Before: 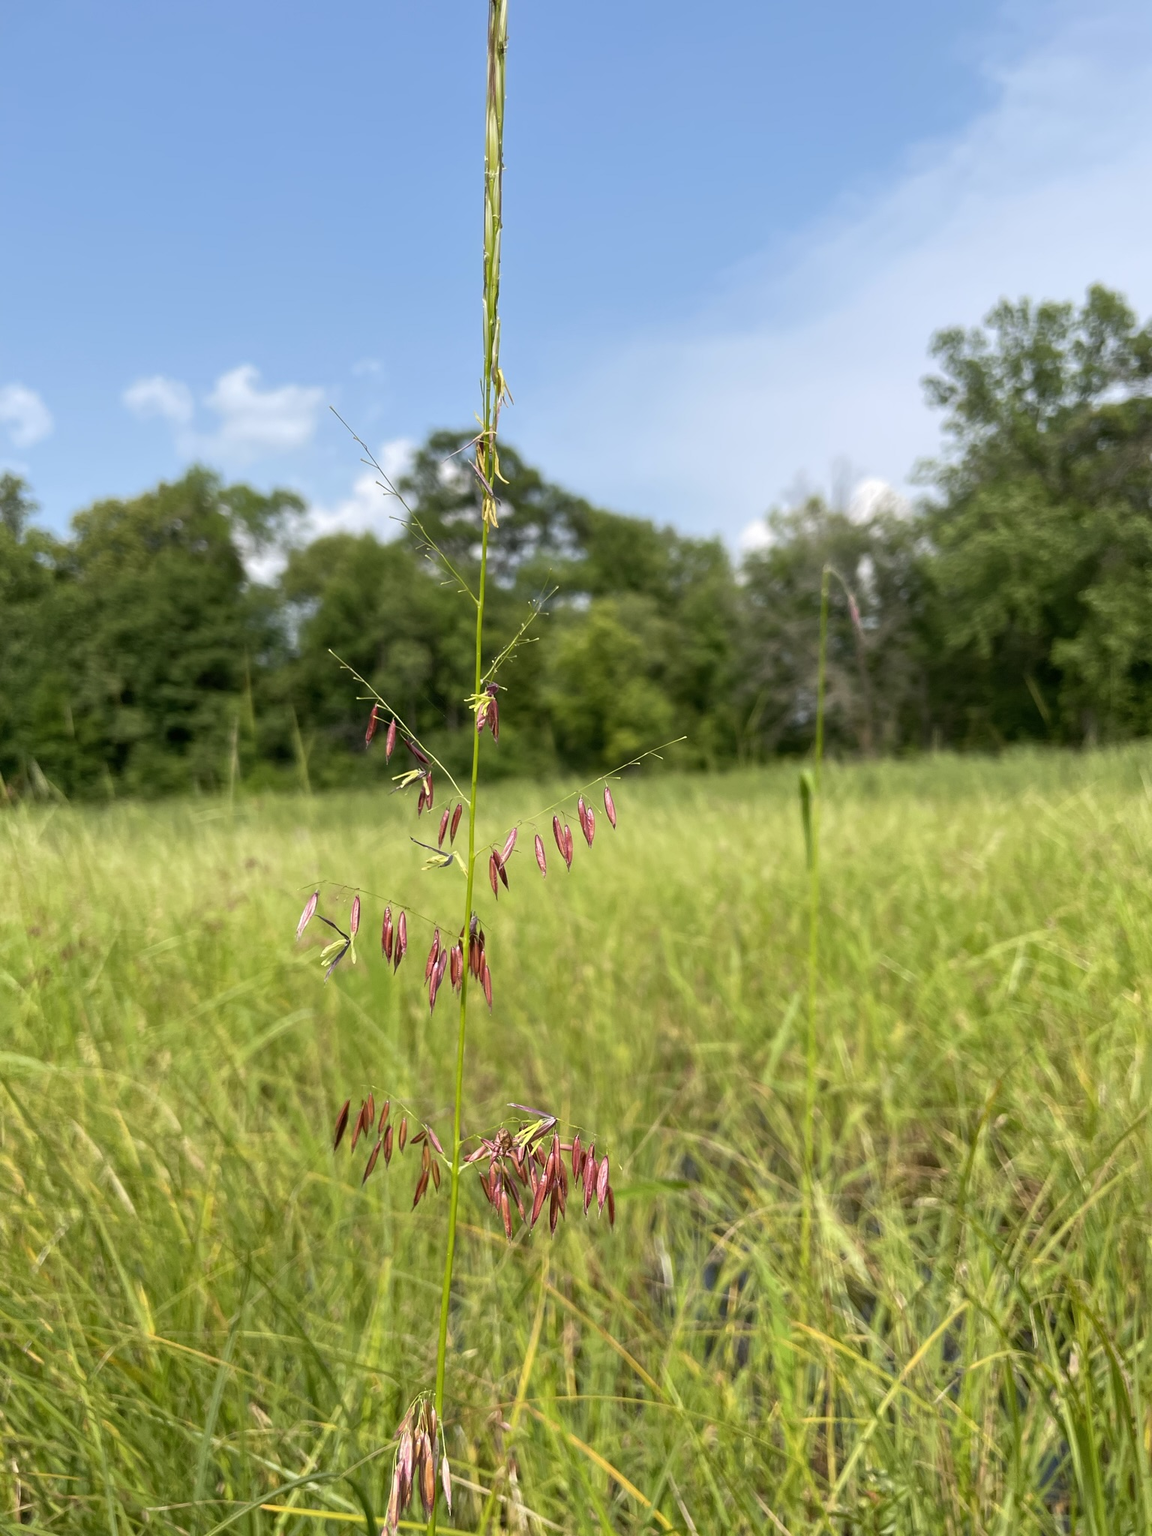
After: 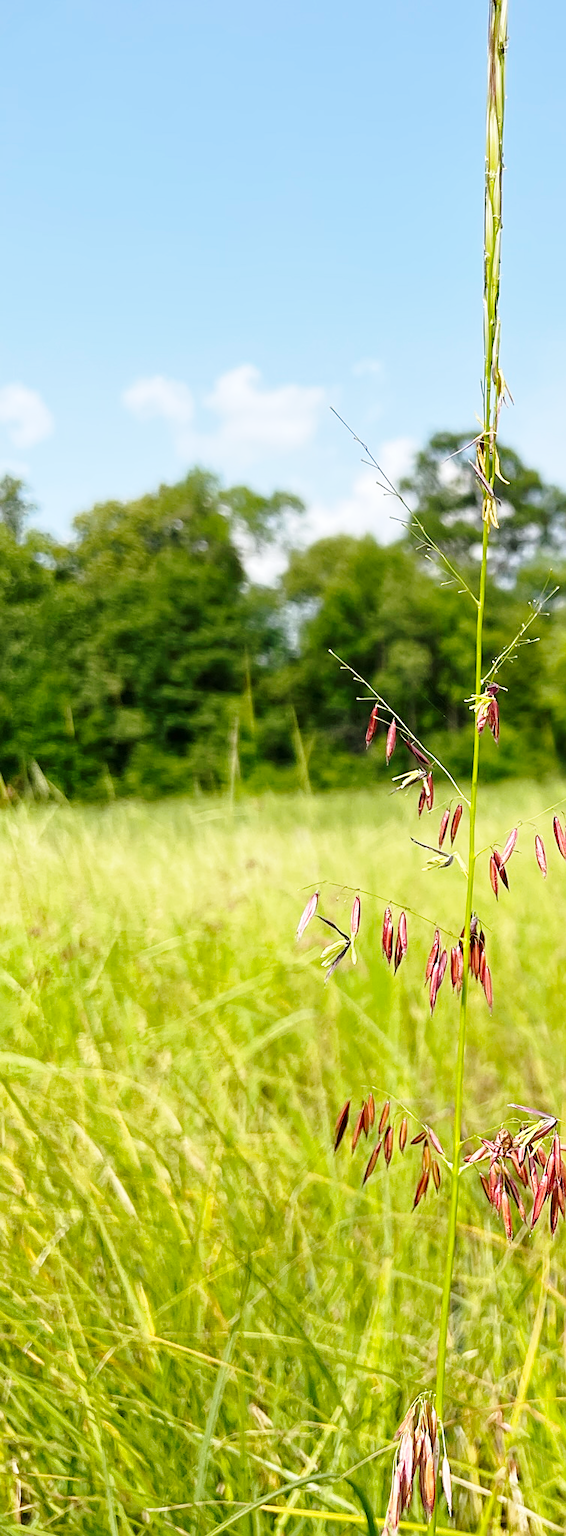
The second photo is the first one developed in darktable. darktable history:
sharpen: on, module defaults
crop and rotate: left 0%, top 0%, right 50.845%
base curve: curves: ch0 [(0, 0) (0.028, 0.03) (0.121, 0.232) (0.46, 0.748) (0.859, 0.968) (1, 1)], preserve colors none
